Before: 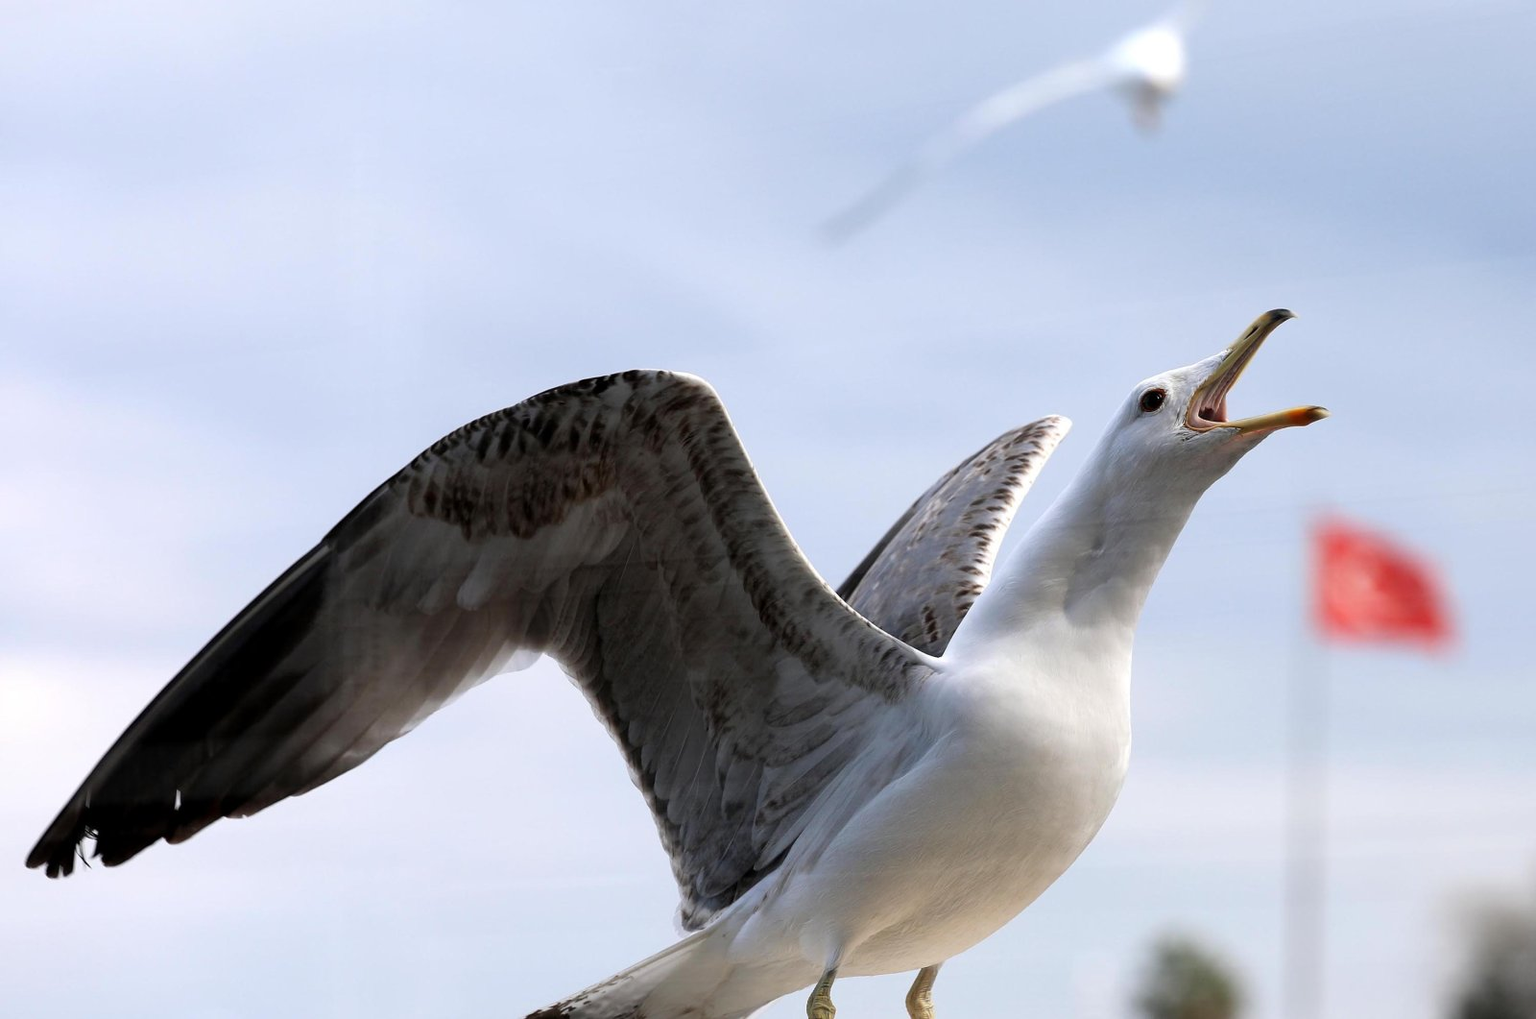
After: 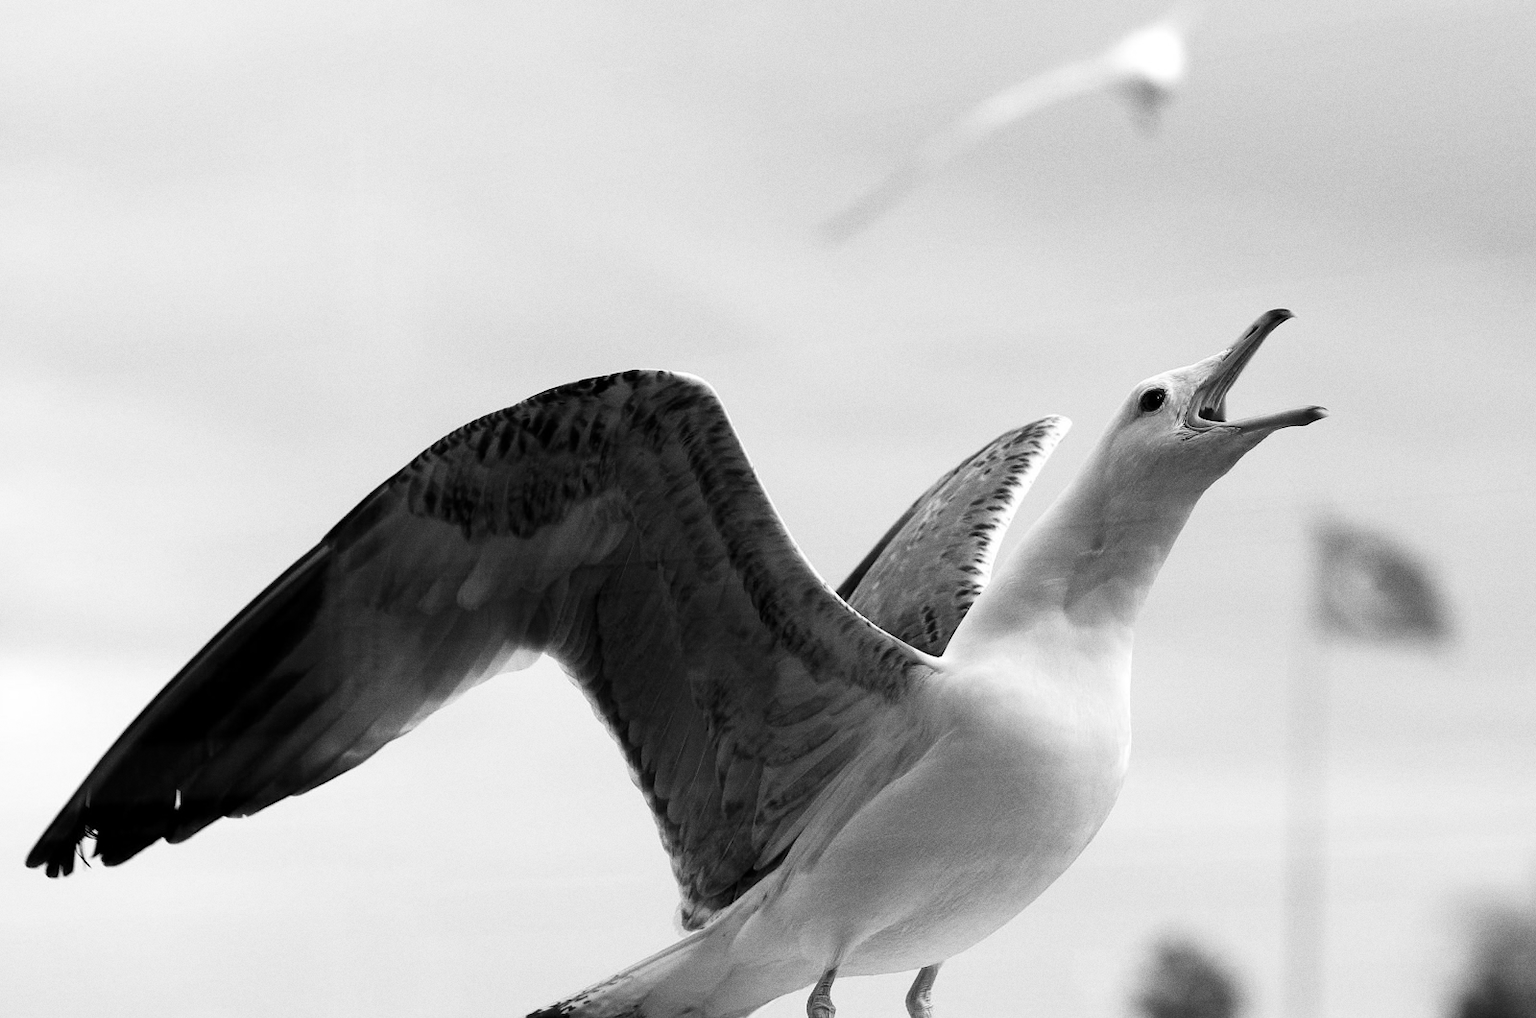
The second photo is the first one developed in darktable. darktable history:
contrast brightness saturation: contrast 0.15, brightness -0.01, saturation 0.1
color zones: curves: ch1 [(0, -0.014) (0.143, -0.013) (0.286, -0.013) (0.429, -0.016) (0.571, -0.019) (0.714, -0.015) (0.857, 0.002) (1, -0.014)]
white balance: emerald 1
grain: coarseness 0.47 ISO
